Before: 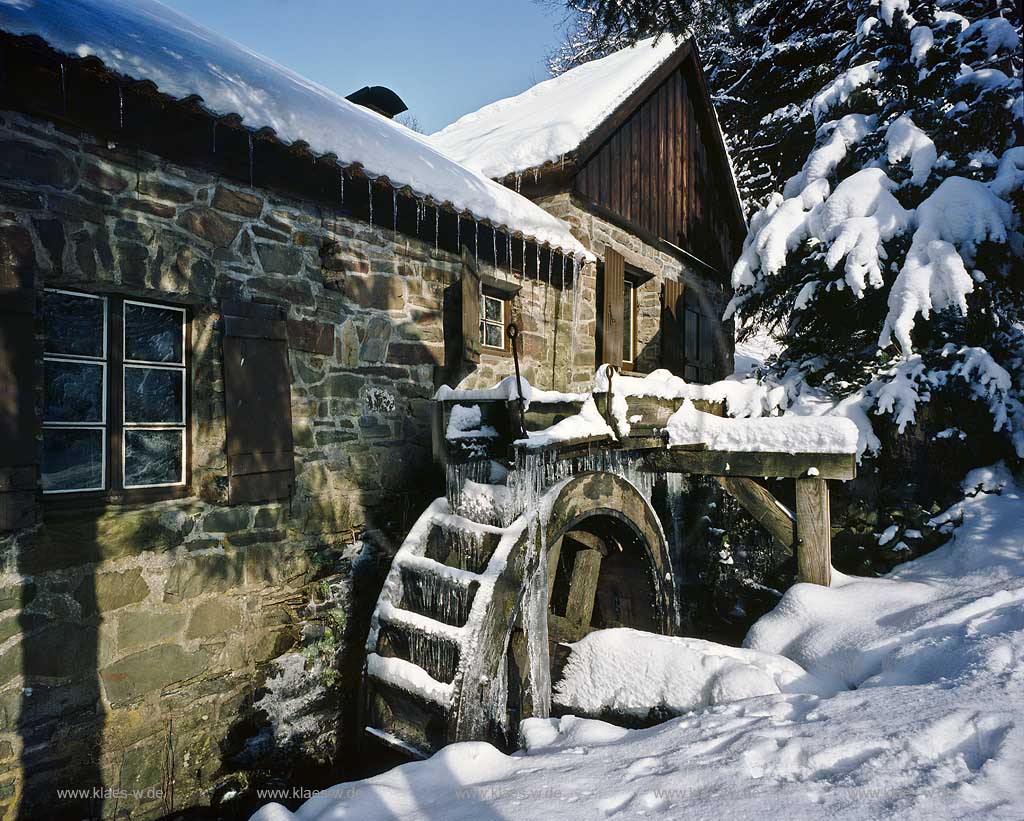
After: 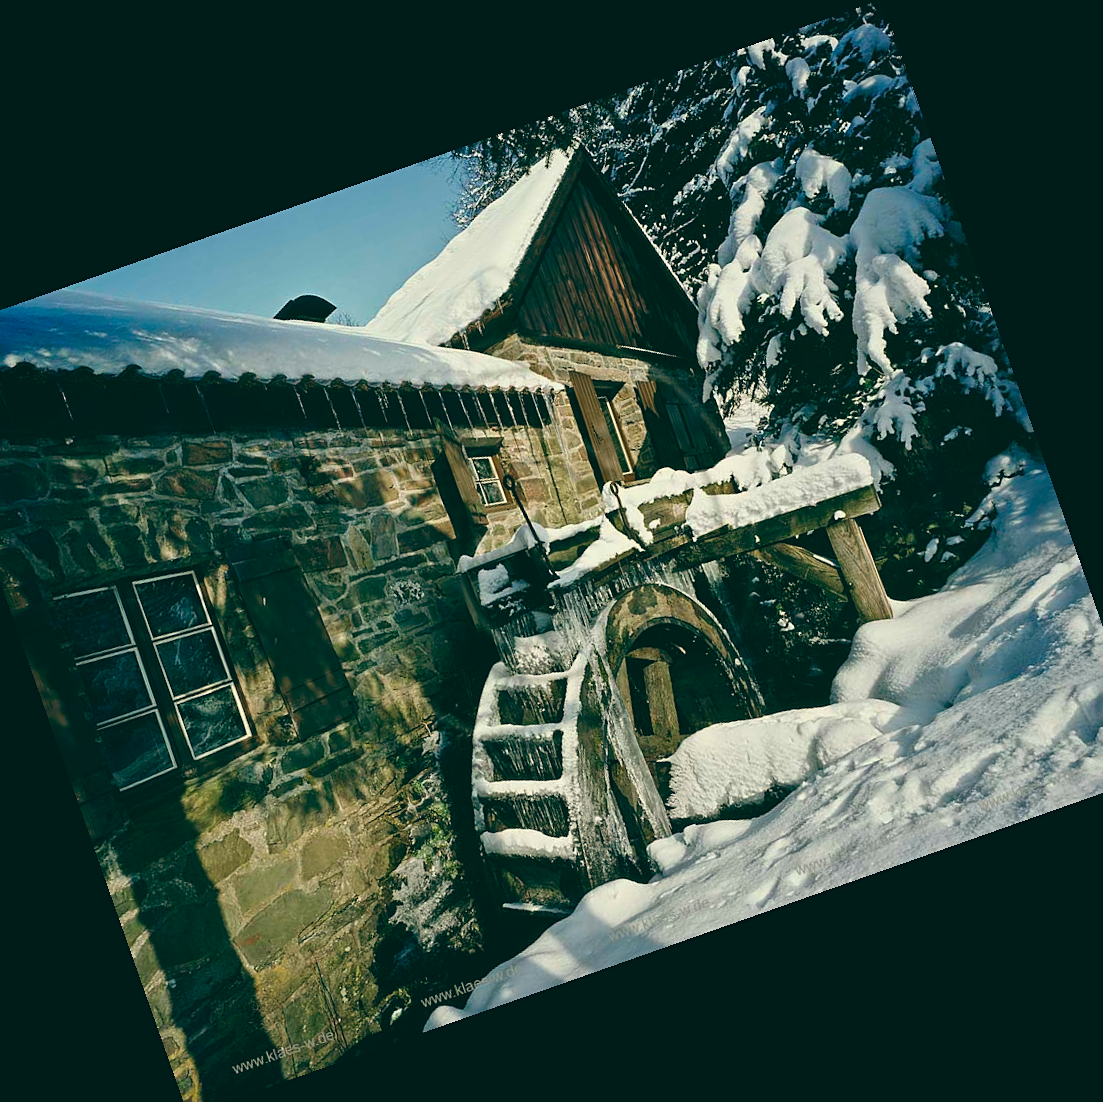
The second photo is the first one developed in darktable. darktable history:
crop and rotate: angle 19.43°, left 6.812%, right 4.125%, bottom 1.087%
sharpen: amount 0.2
color balance: lift [1.005, 0.99, 1.007, 1.01], gamma [1, 1.034, 1.032, 0.966], gain [0.873, 1.055, 1.067, 0.933]
